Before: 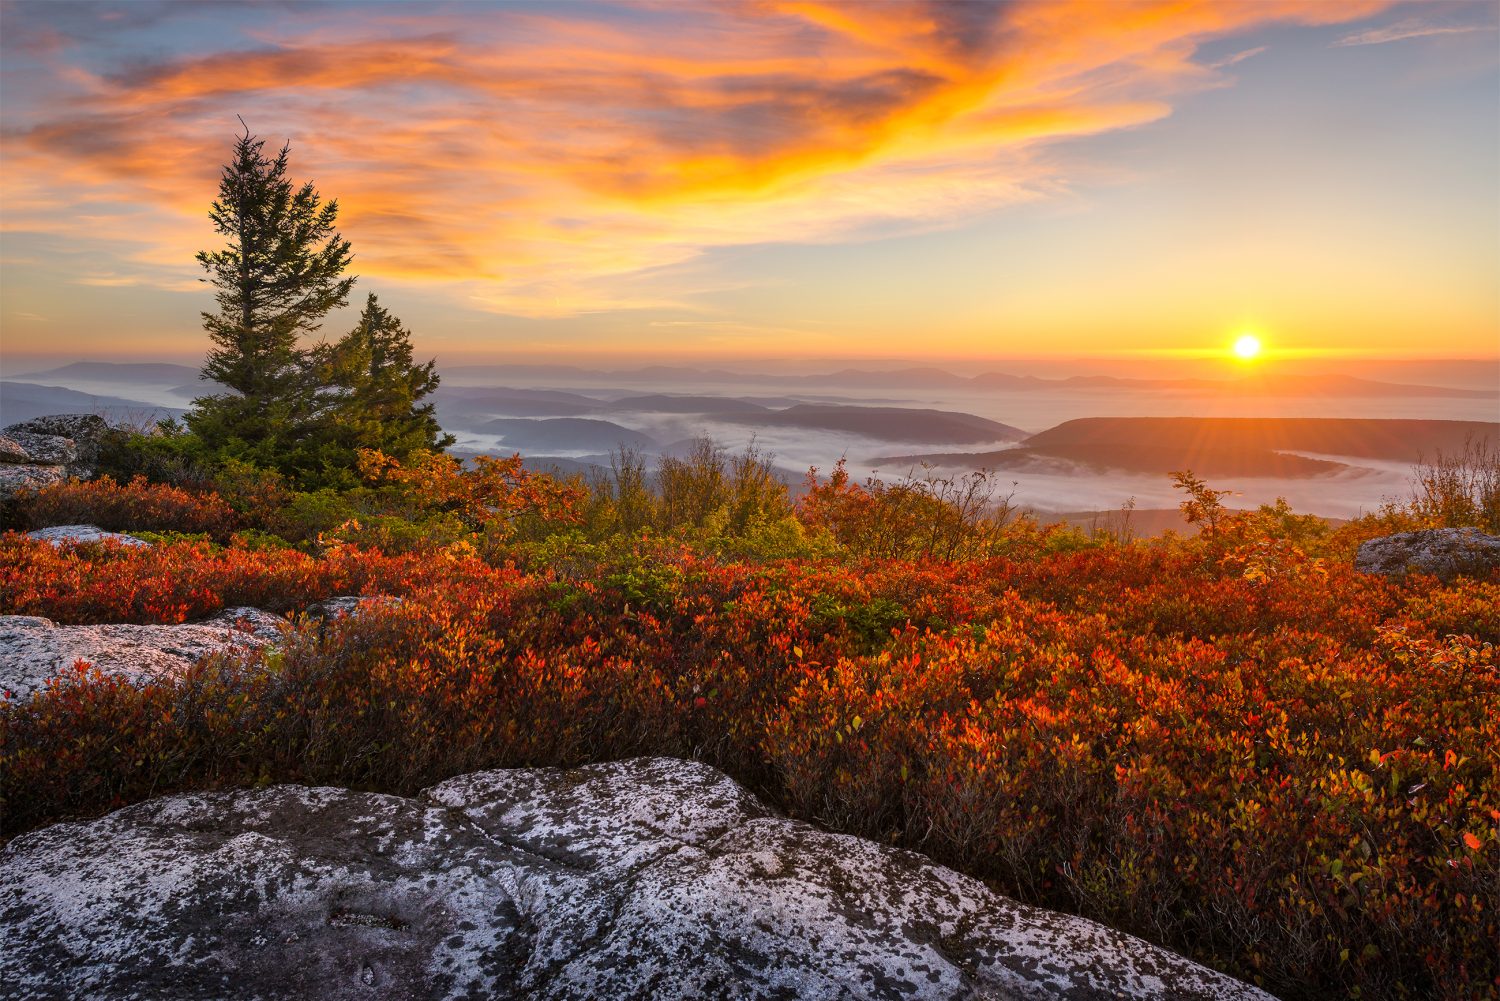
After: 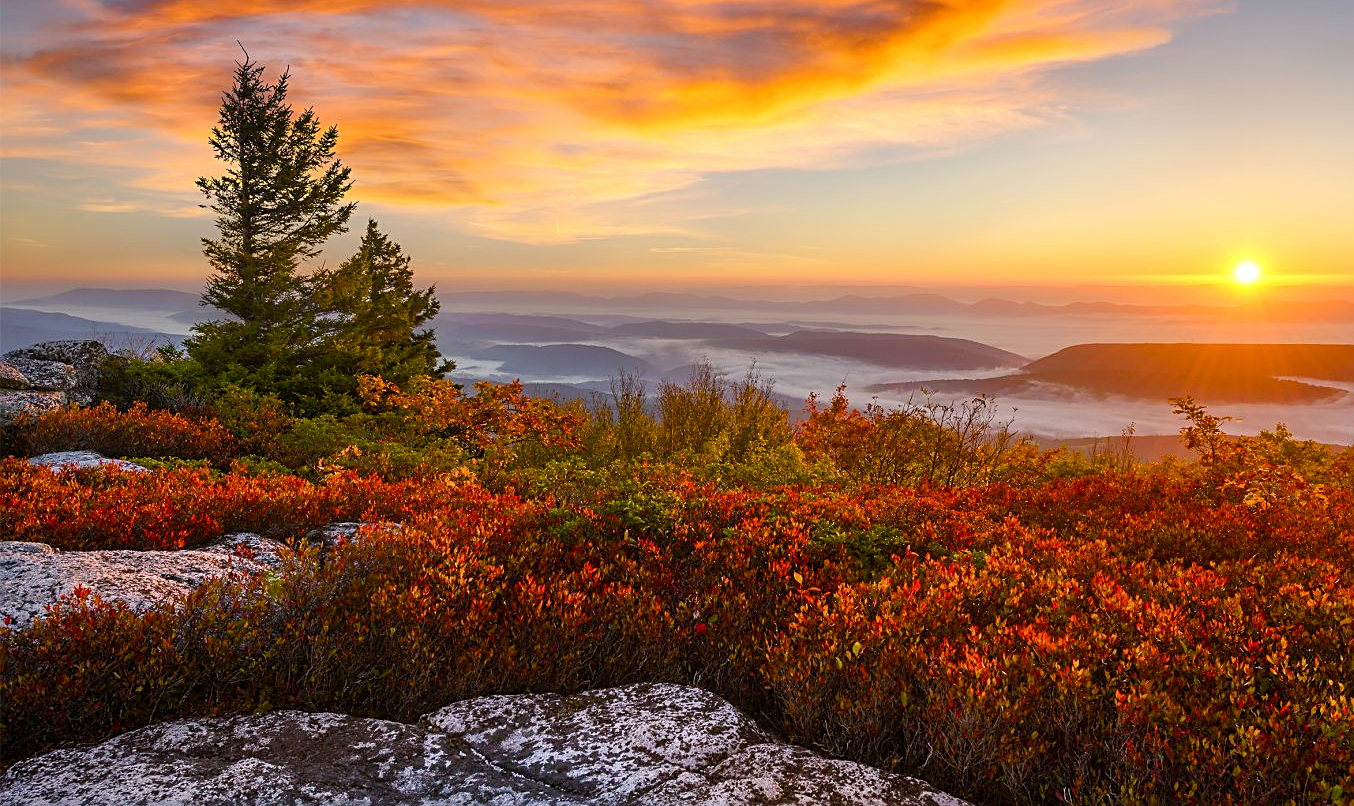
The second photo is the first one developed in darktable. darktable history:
color balance rgb: perceptual saturation grading › global saturation 20%, perceptual saturation grading › highlights -25%, perceptual saturation grading › shadows 50%
sharpen: on, module defaults
crop: top 7.49%, right 9.717%, bottom 11.943%
